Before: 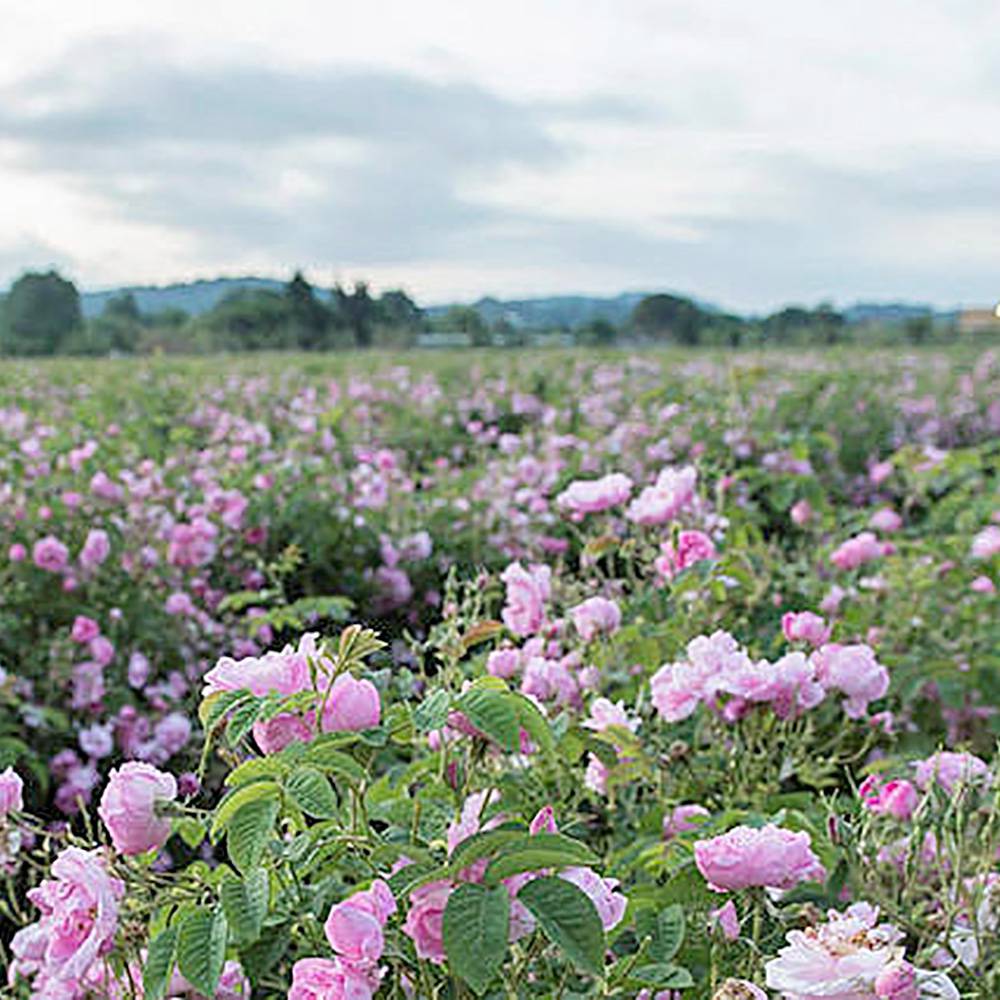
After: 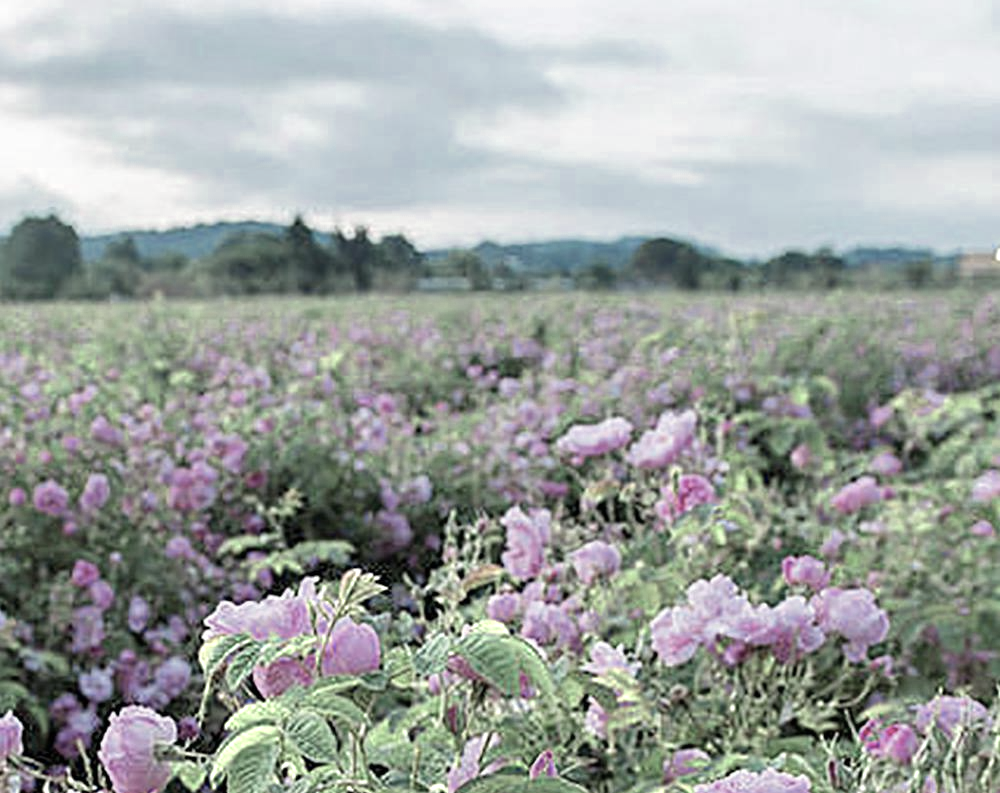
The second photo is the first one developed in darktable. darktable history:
tone equalizer: on, module defaults
color balance: mode lift, gamma, gain (sRGB)
color zones: curves: ch0 [(0.25, 0.667) (0.758, 0.368)]; ch1 [(0.215, 0.245) (0.761, 0.373)]; ch2 [(0.247, 0.554) (0.761, 0.436)]
crop and rotate: top 5.667%, bottom 14.937%
